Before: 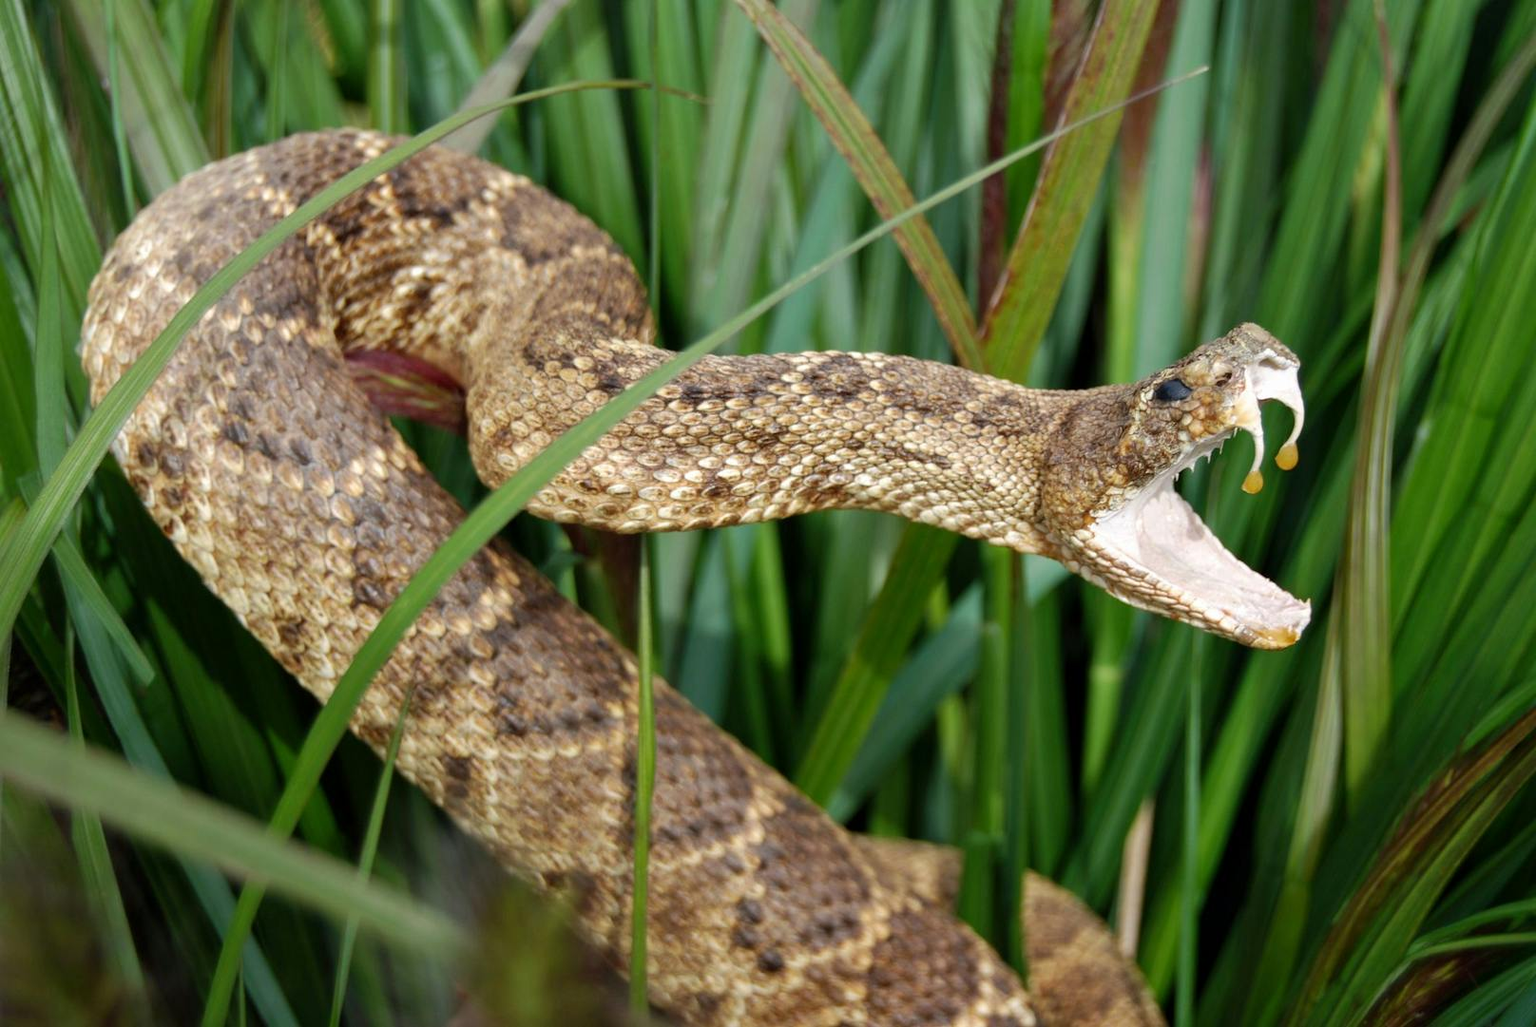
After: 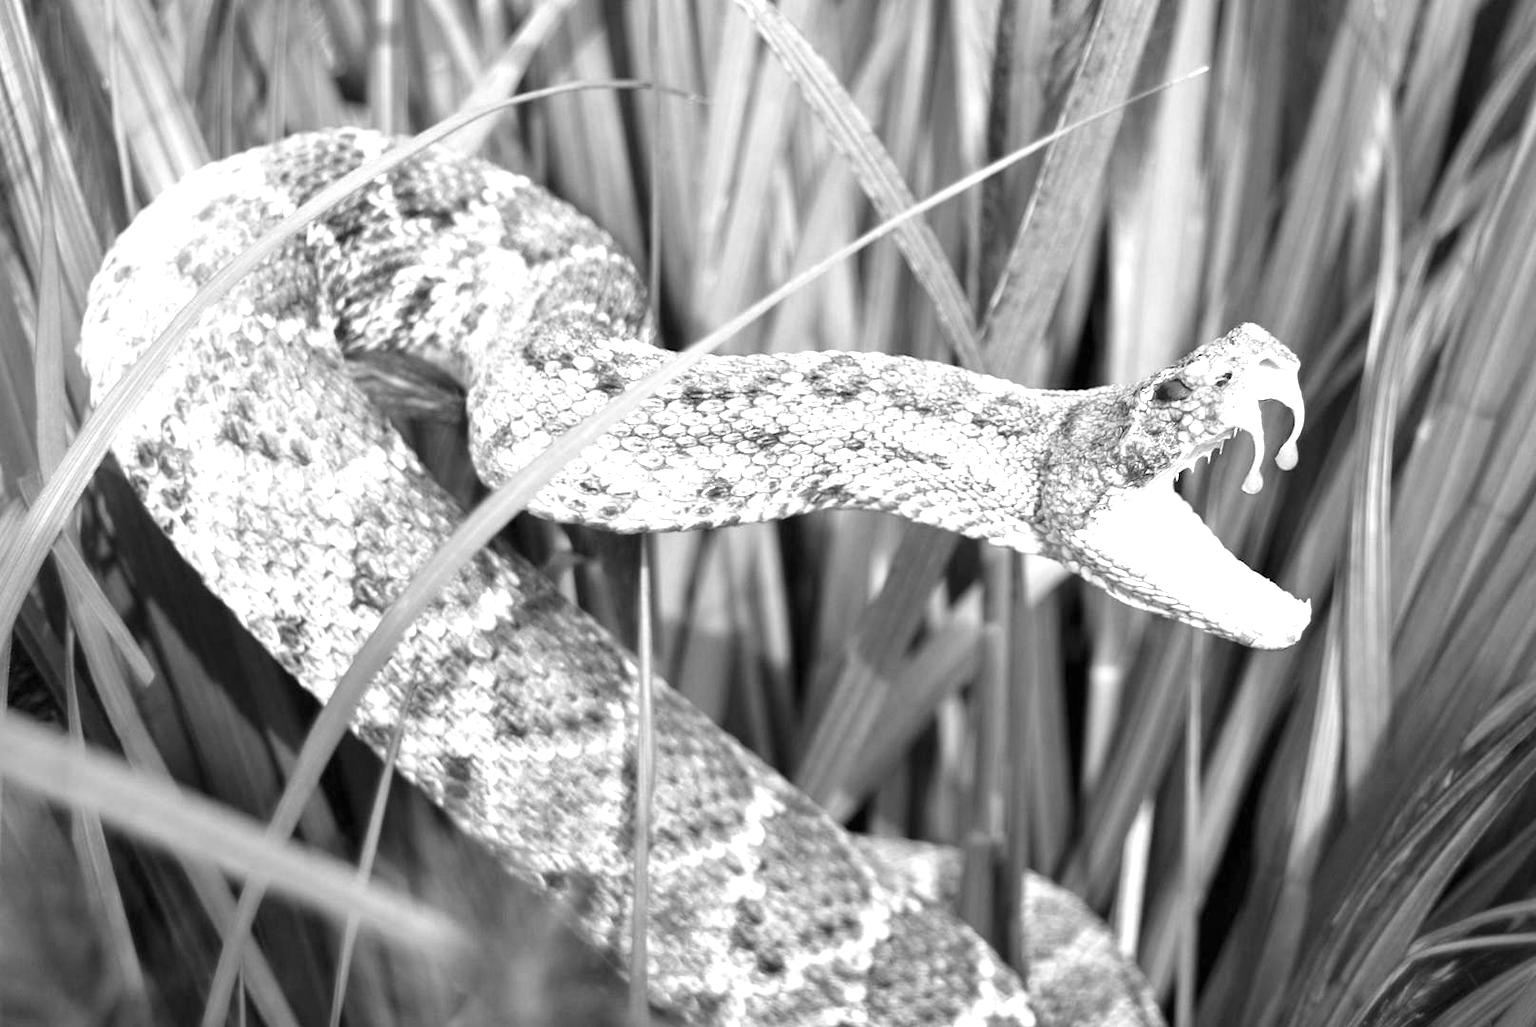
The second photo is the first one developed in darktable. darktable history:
exposure: black level correction 0, exposure 1.5 EV, compensate highlight preservation false
monochrome: a 32, b 64, size 2.3
